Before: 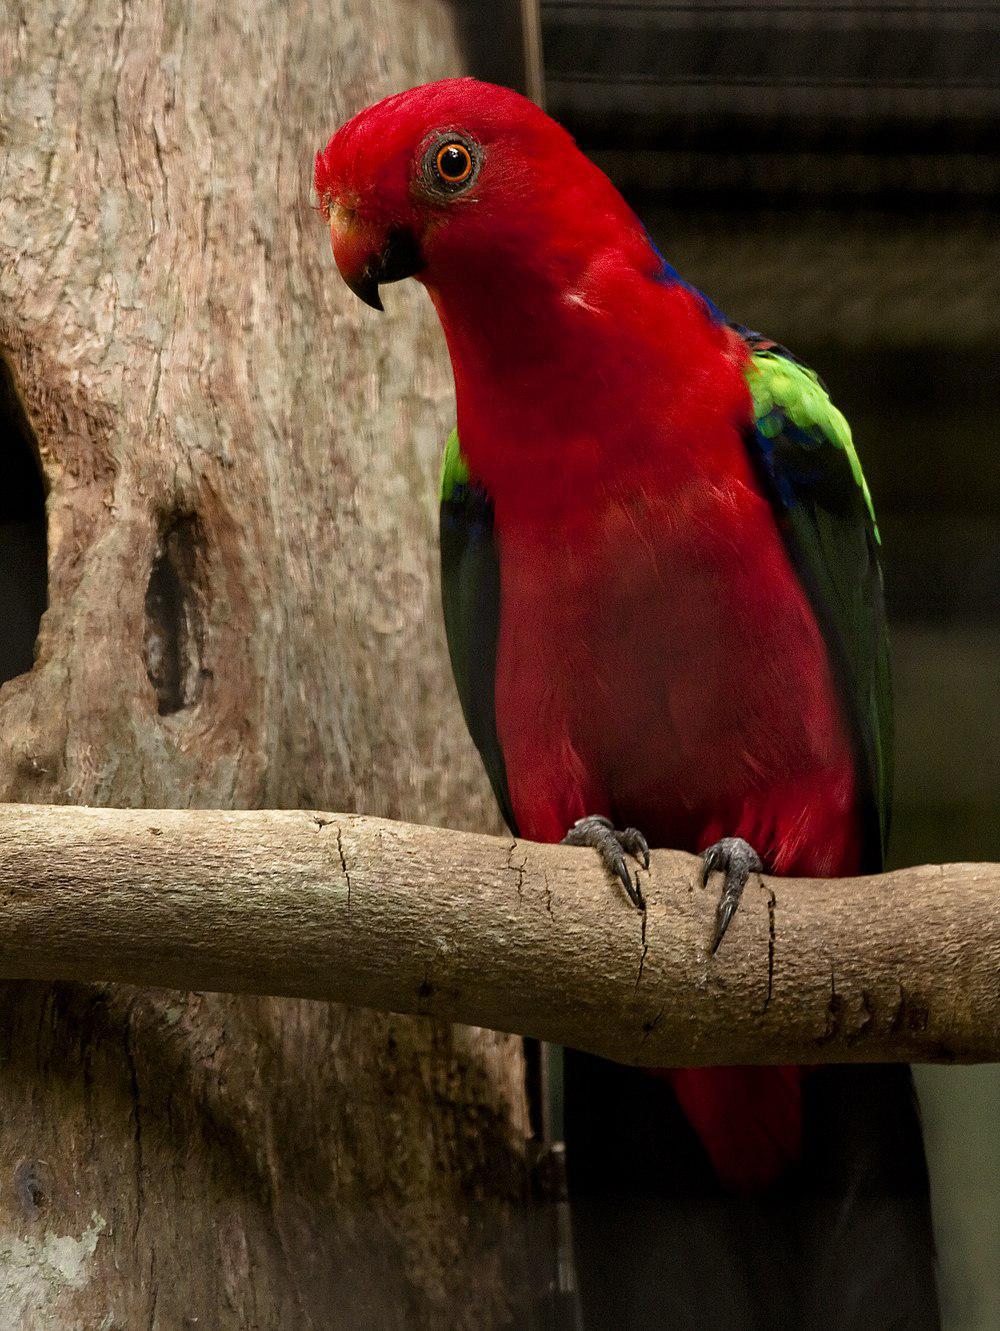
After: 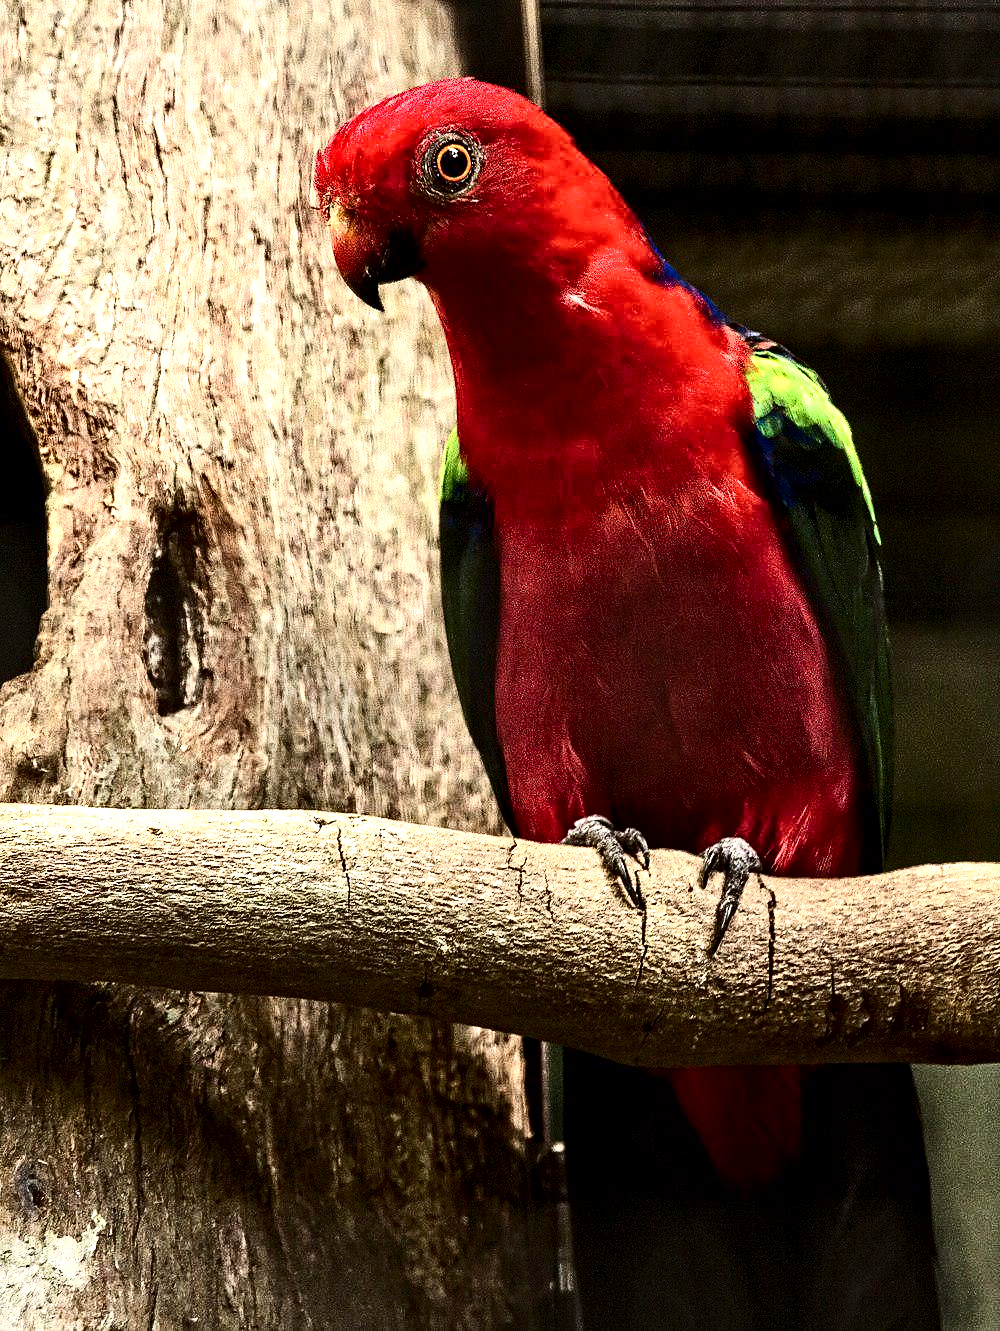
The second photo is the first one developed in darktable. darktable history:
tone equalizer: -8 EV -0.417 EV, -7 EV -0.389 EV, -6 EV -0.333 EV, -5 EV -0.222 EV, -3 EV 0.222 EV, -2 EV 0.333 EV, -1 EV 0.389 EV, +0 EV 0.417 EV, edges refinement/feathering 500, mask exposure compensation -1.57 EV, preserve details no
contrast brightness saturation: contrast 0.28
contrast equalizer: octaves 7, y [[0.5, 0.542, 0.583, 0.625, 0.667, 0.708], [0.5 ×6], [0.5 ×6], [0 ×6], [0 ×6]]
exposure: black level correction 0, exposure 0.7 EV, compensate exposure bias true, compensate highlight preservation false
